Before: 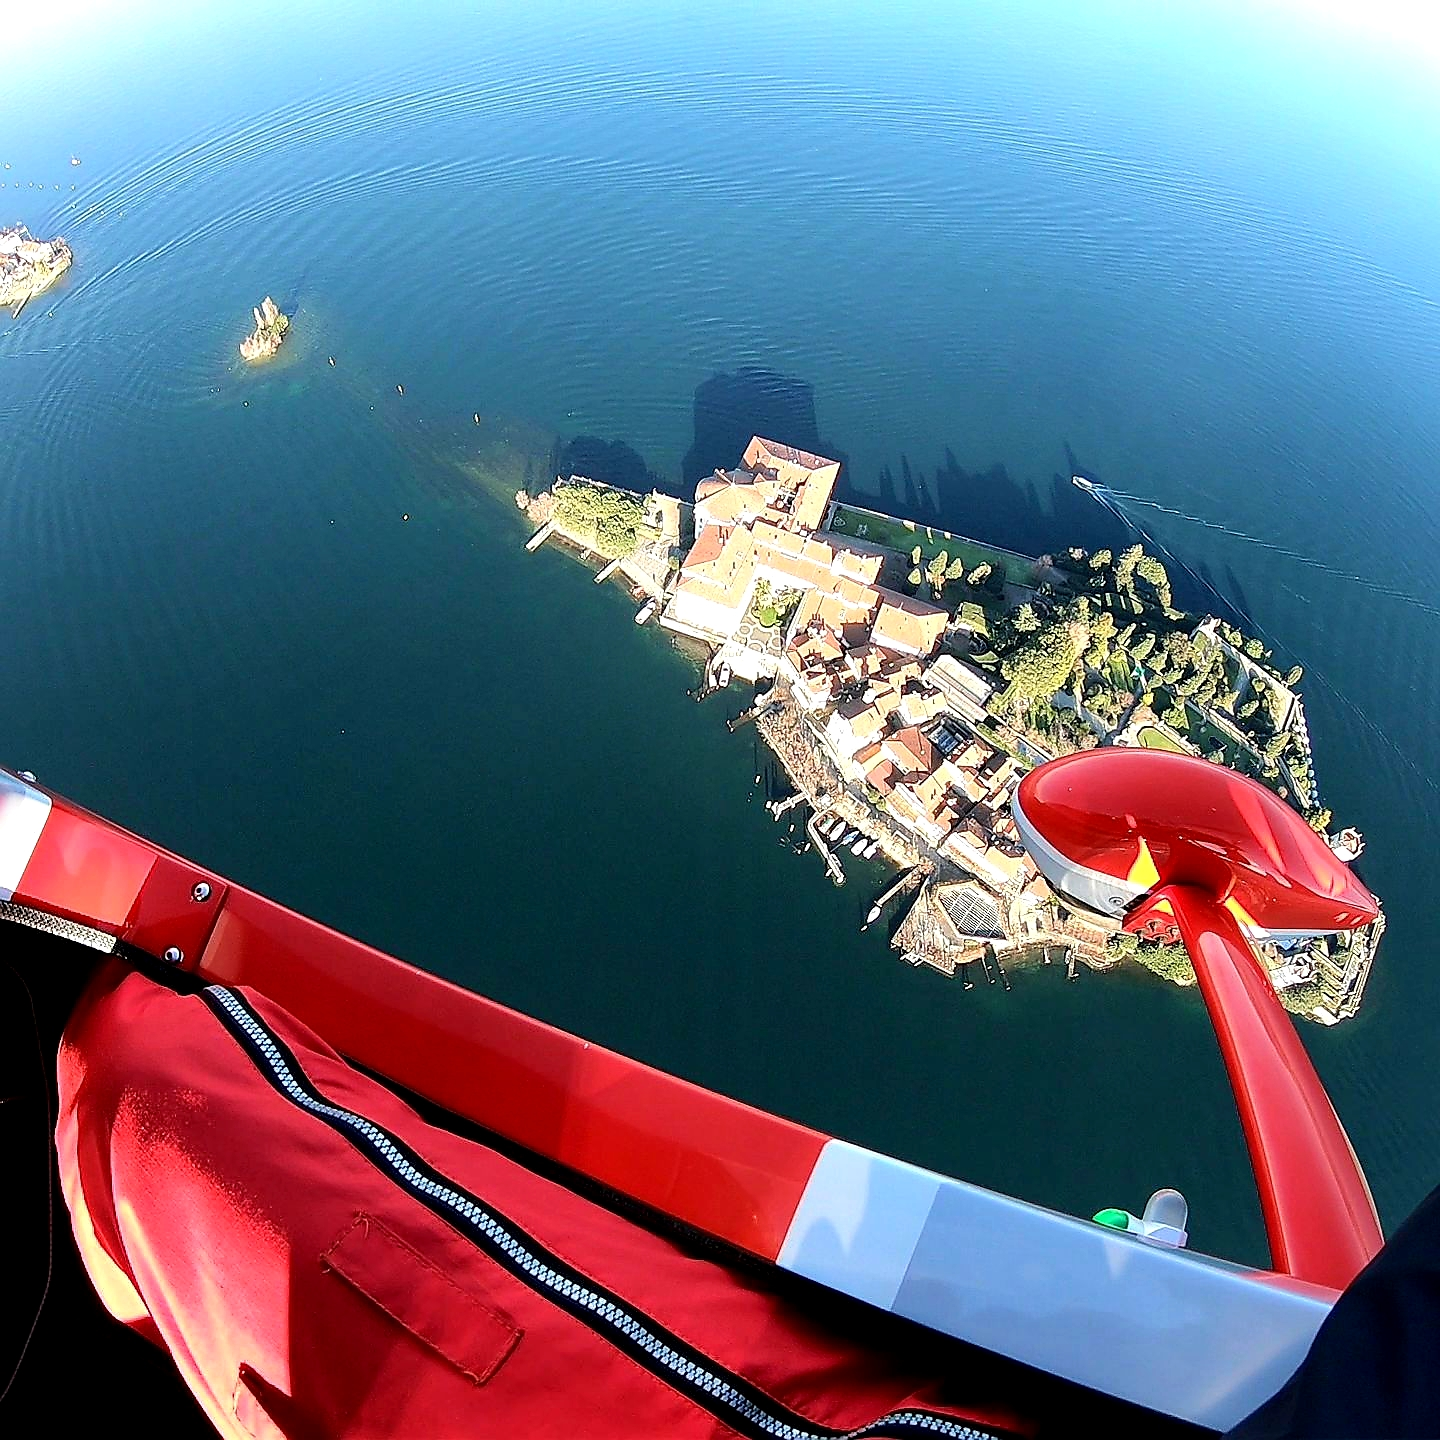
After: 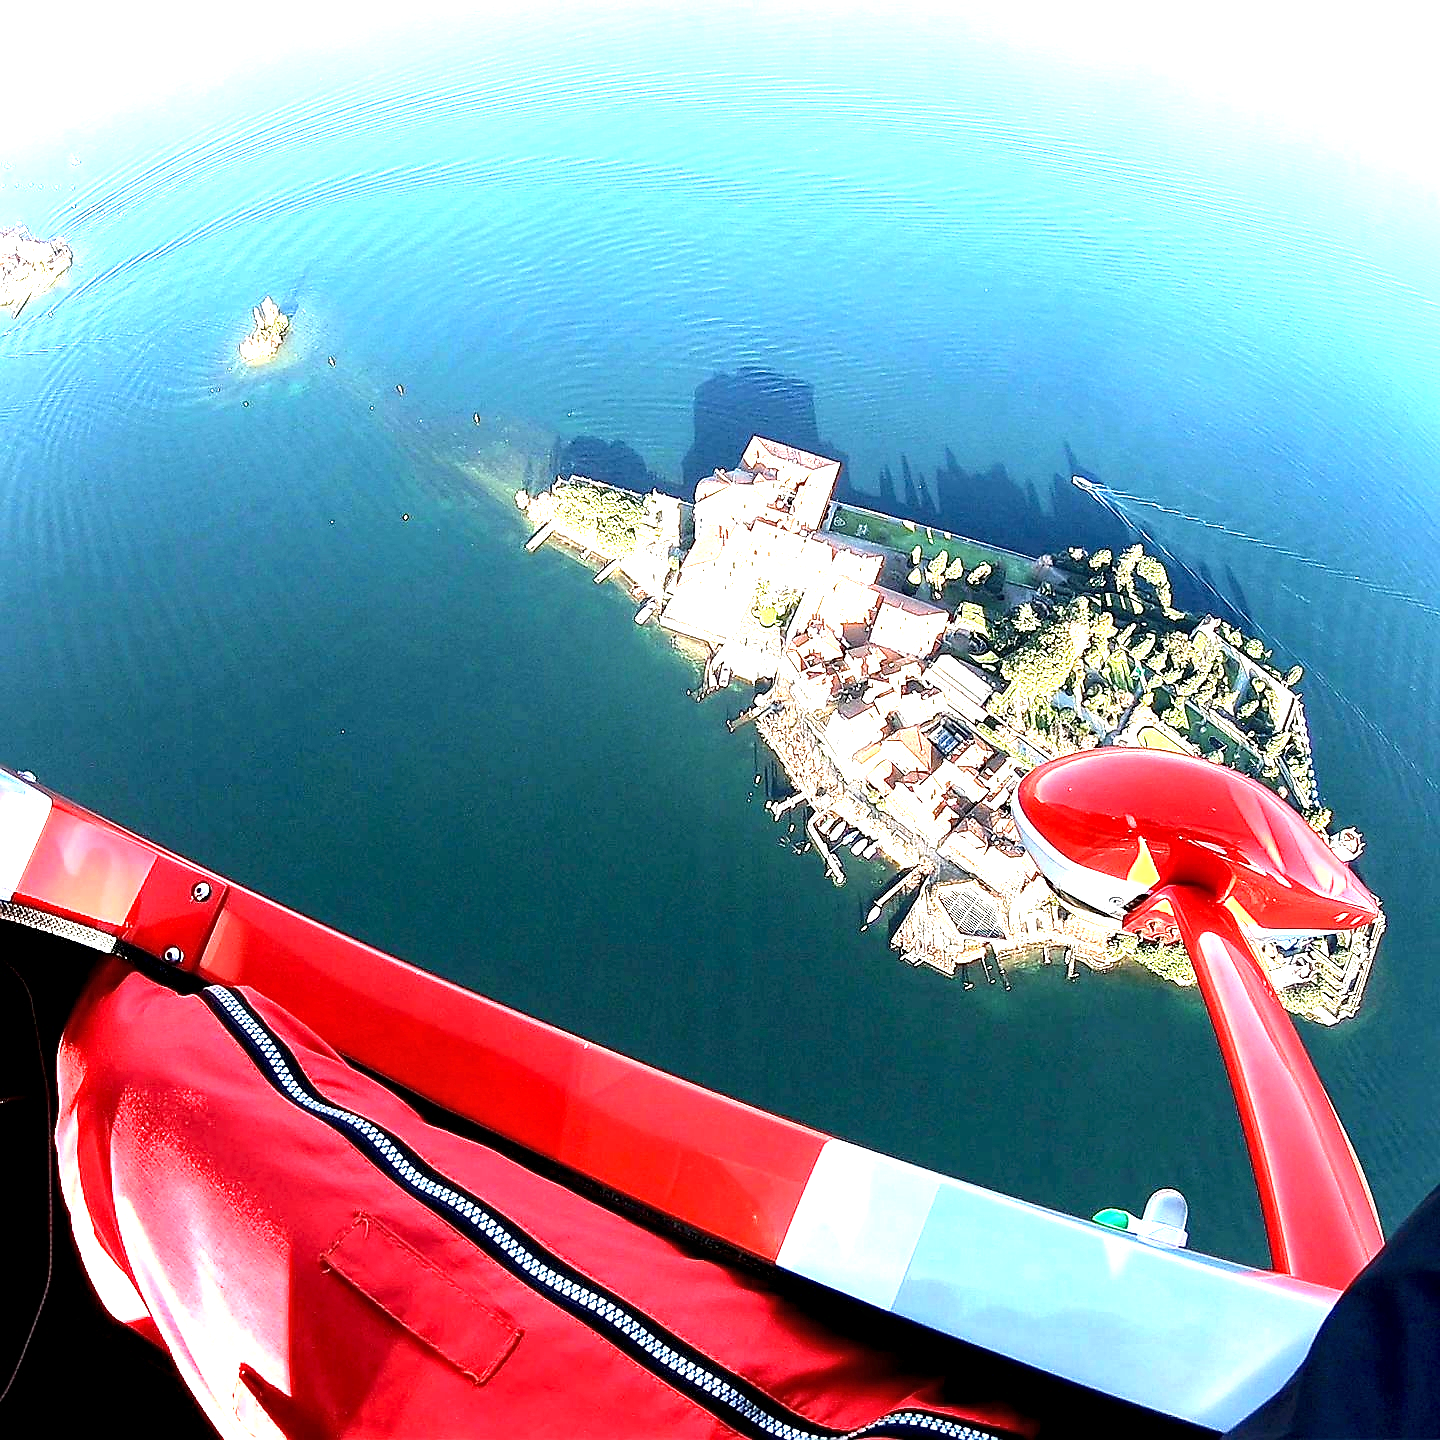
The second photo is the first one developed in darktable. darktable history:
local contrast: highlights 100%, shadows 100%, detail 120%, midtone range 0.2
exposure: black level correction 0, exposure 1.5 EV, compensate highlight preservation false
